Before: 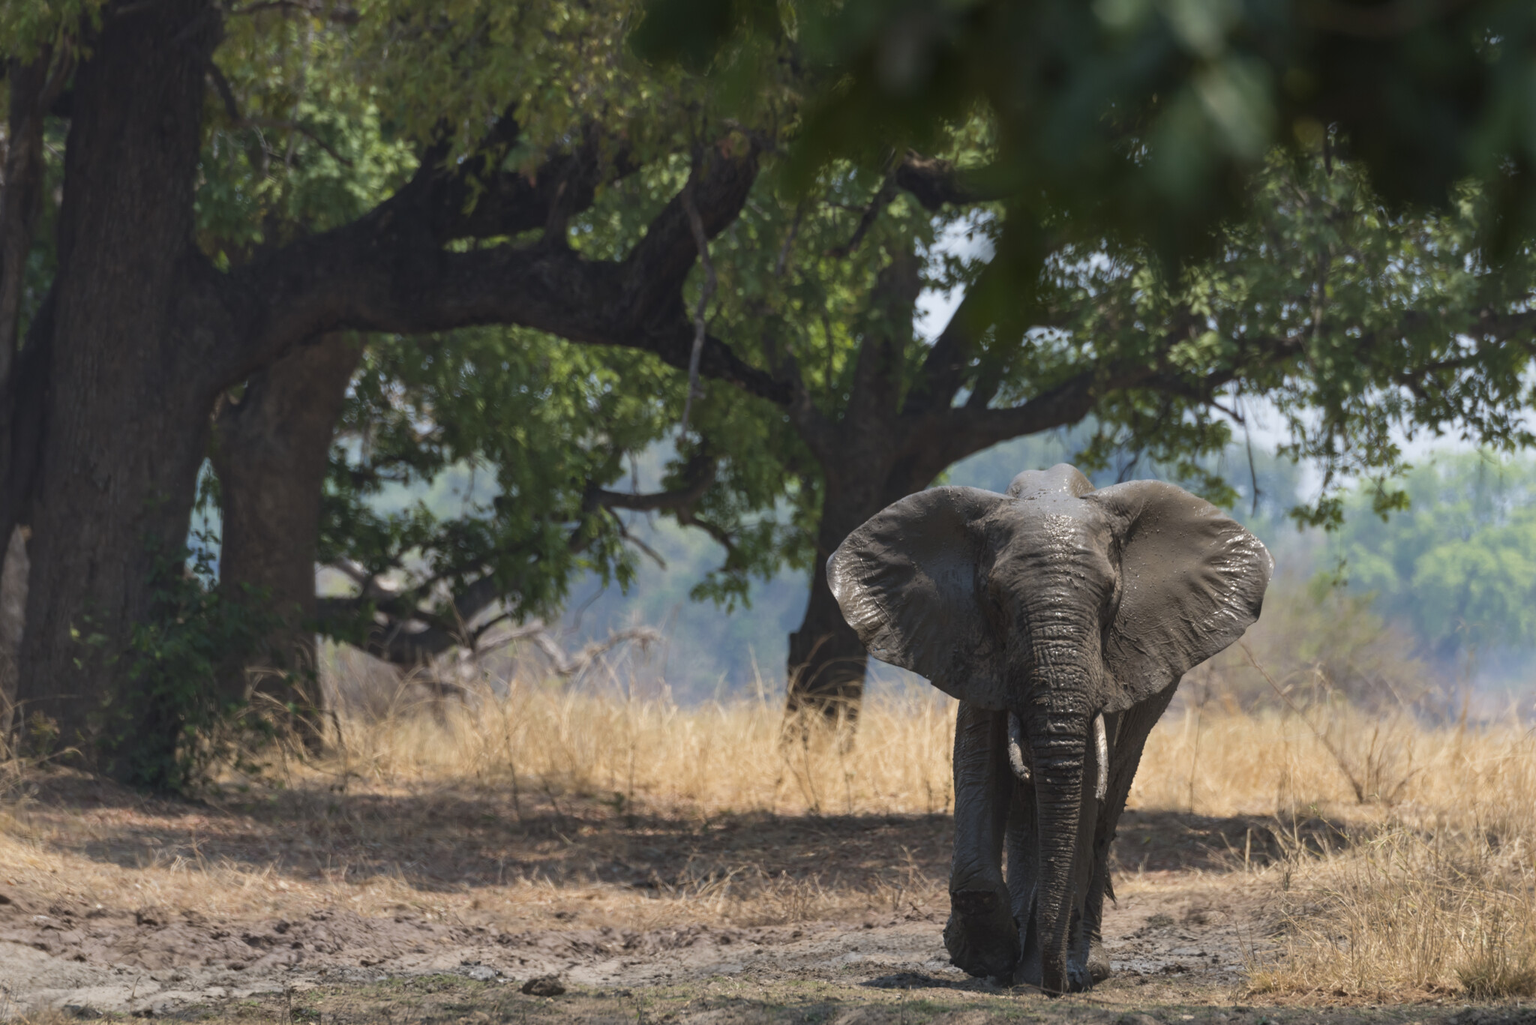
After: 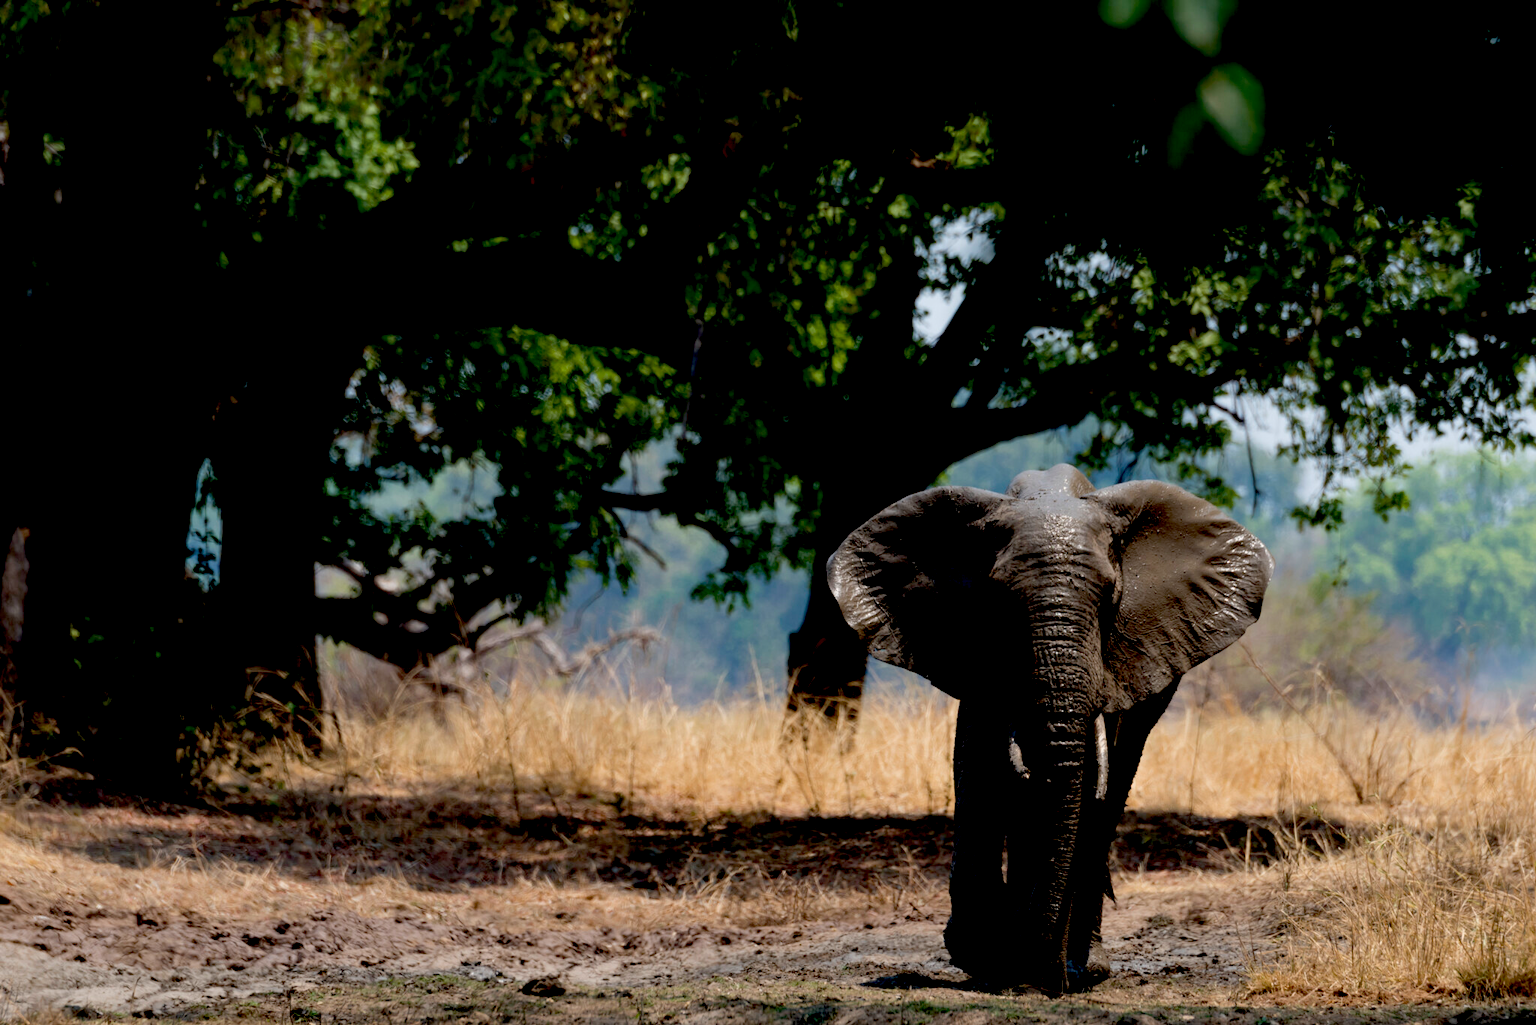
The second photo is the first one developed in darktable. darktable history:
exposure: black level correction 0.056, exposure -0.033 EV, compensate highlight preservation false
